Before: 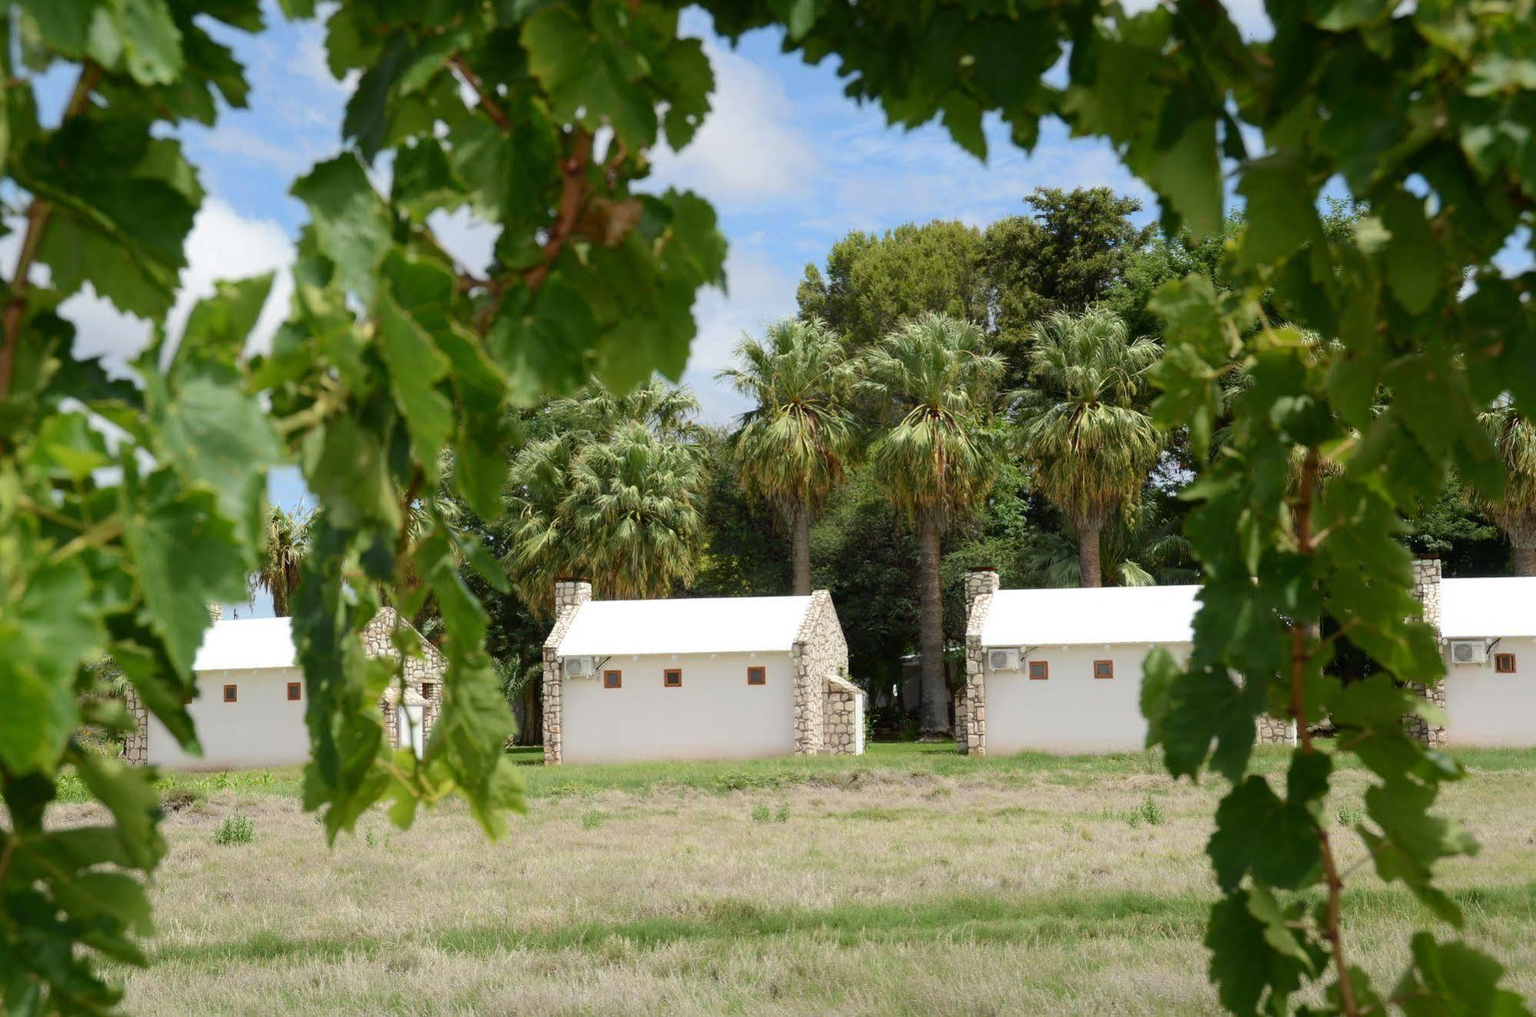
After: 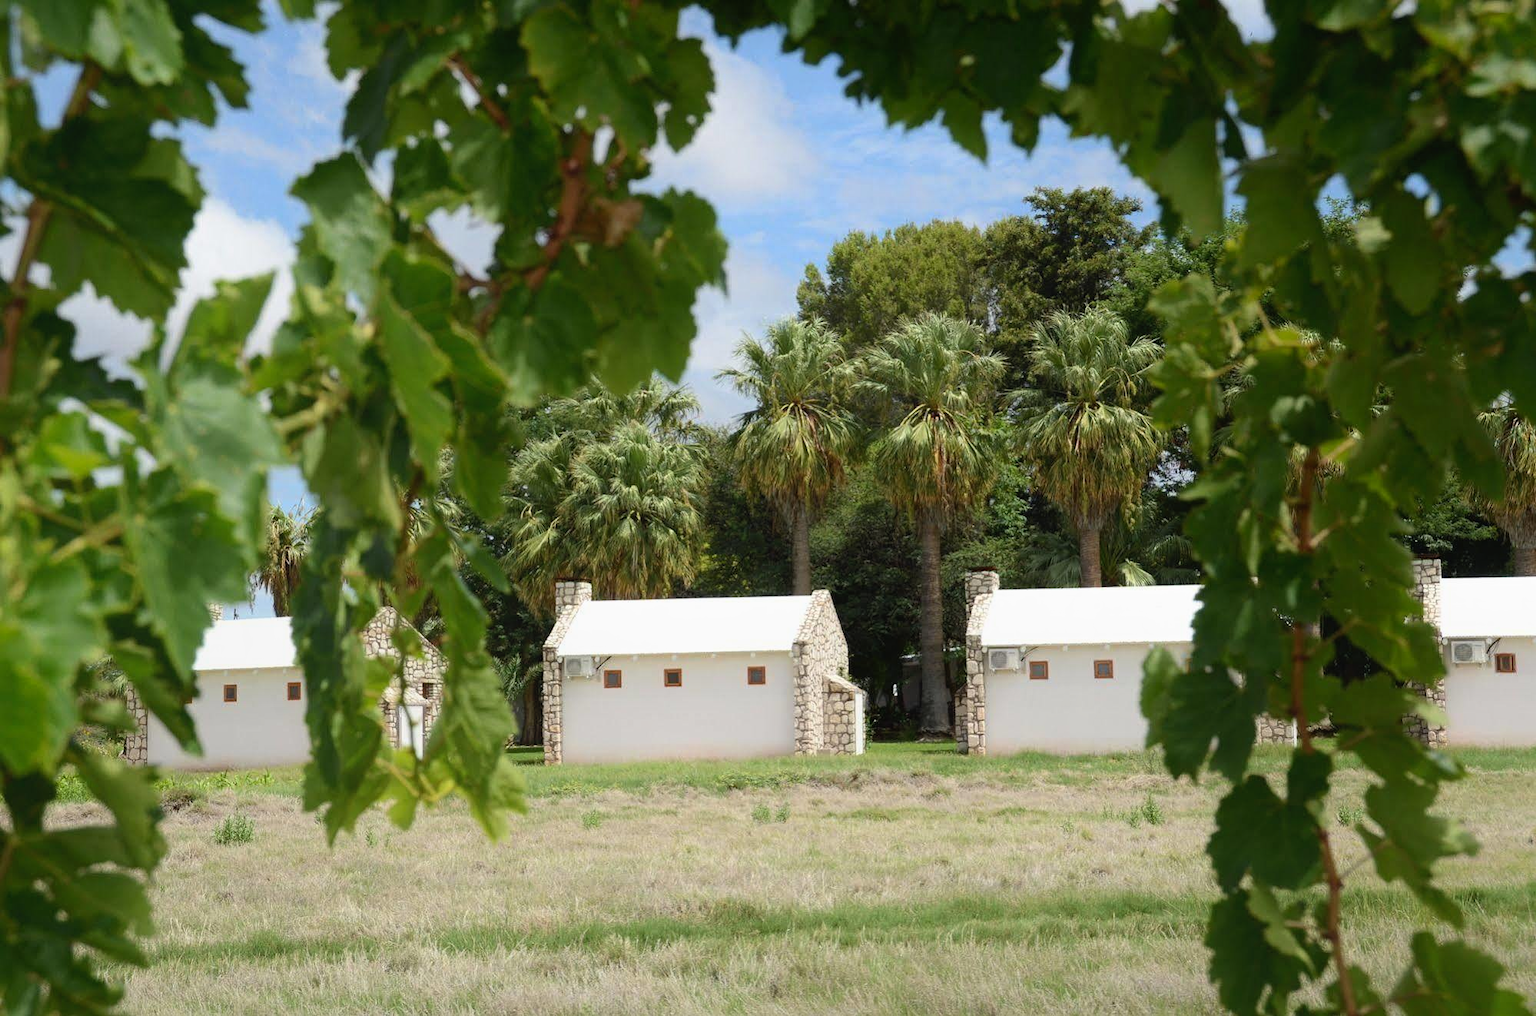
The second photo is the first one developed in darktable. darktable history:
contrast equalizer: y [[0.439, 0.44, 0.442, 0.457, 0.493, 0.498], [0.5 ×6], [0.5 ×6], [0 ×6], [0 ×6]], mix 0.59
rgb curve: curves: ch0 [(0, 0) (0.078, 0.051) (0.929, 0.956) (1, 1)], compensate middle gray true
